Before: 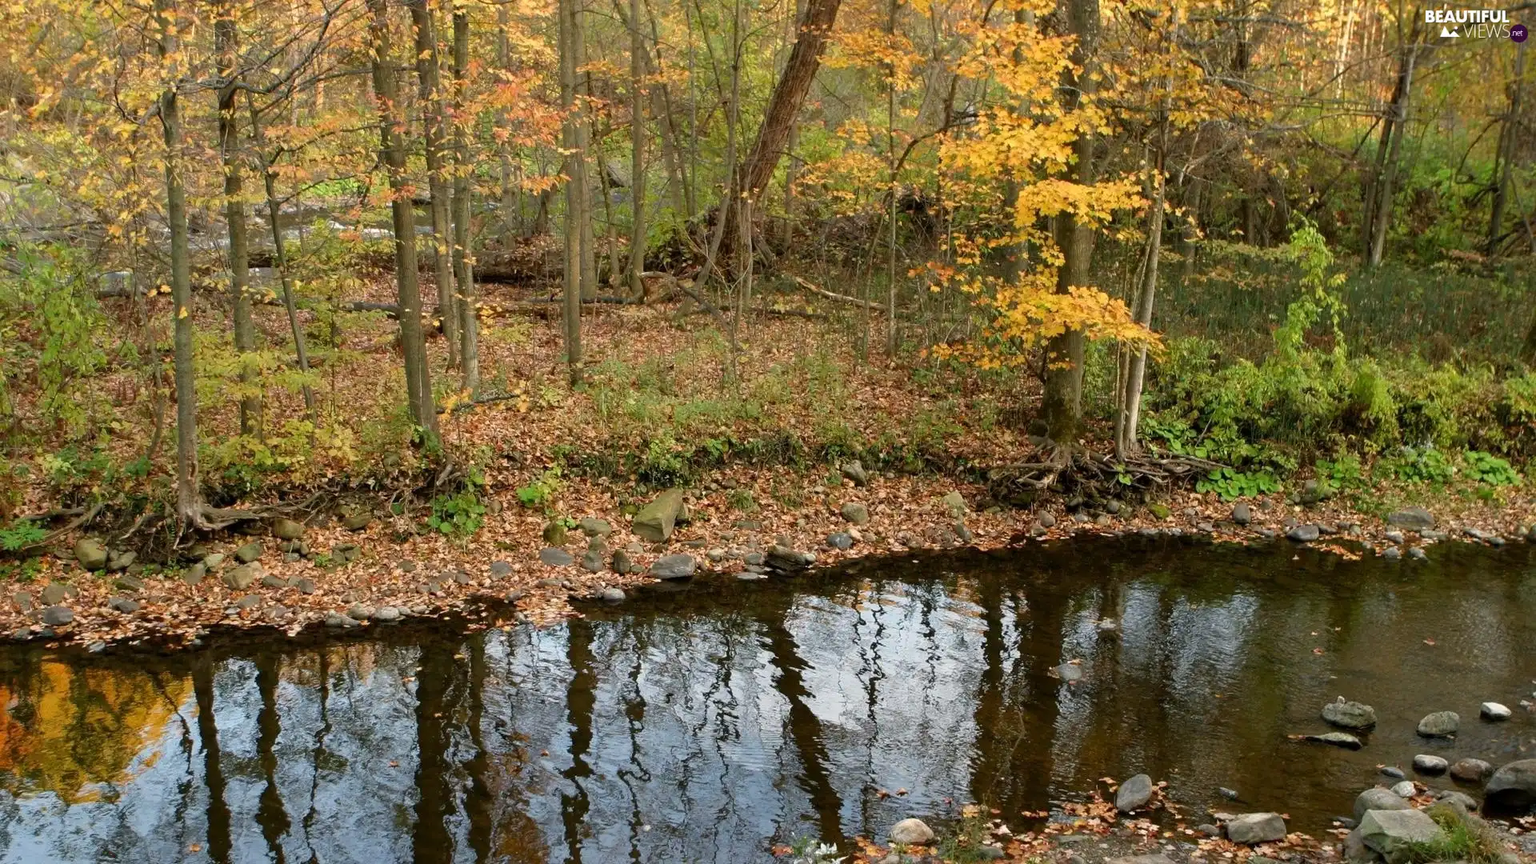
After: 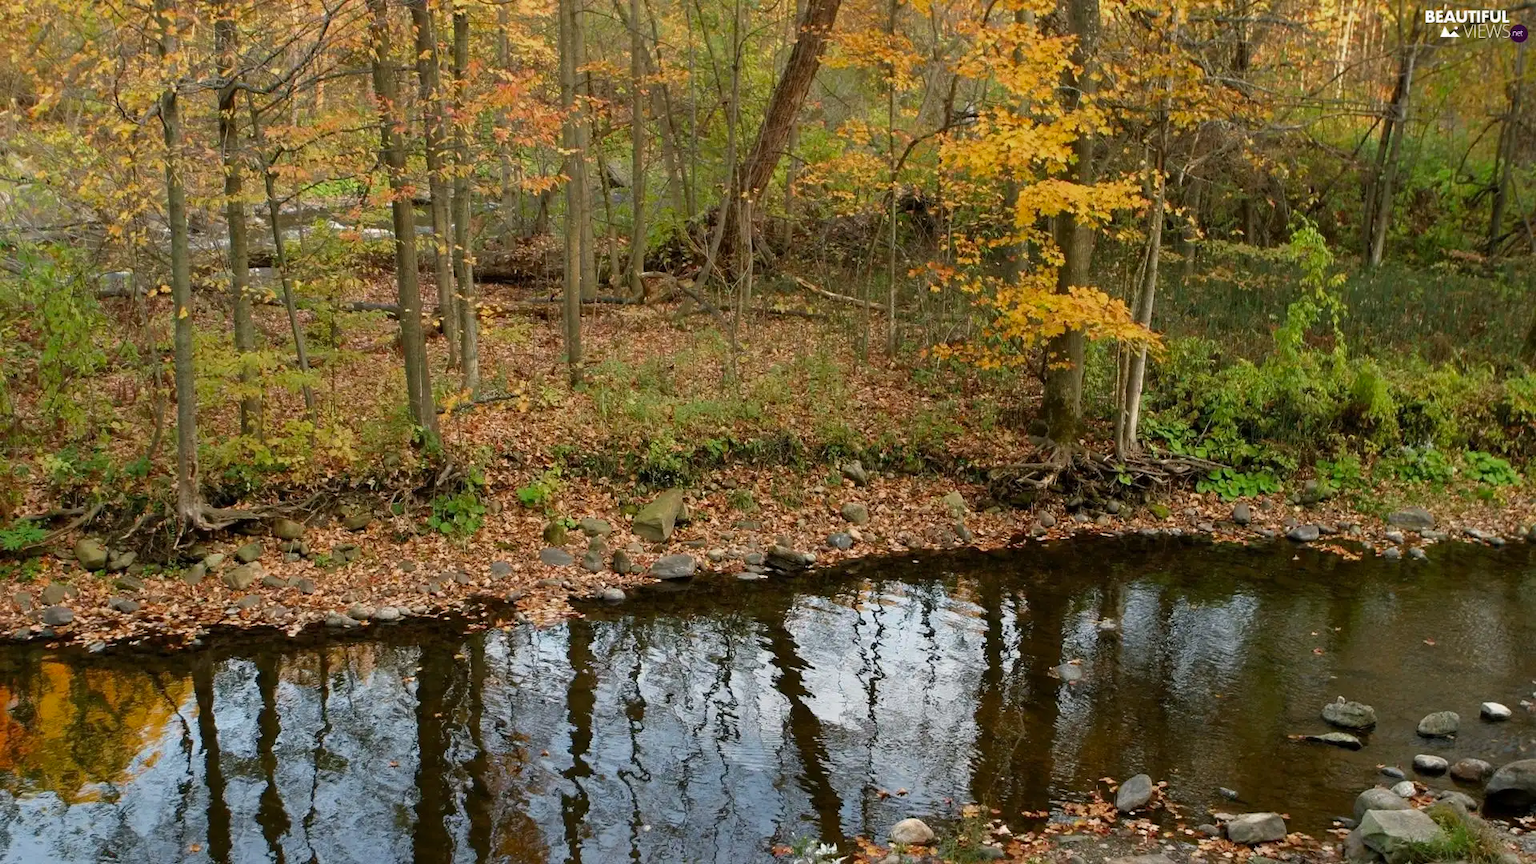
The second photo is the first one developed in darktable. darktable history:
color zones: curves: ch0 [(0, 0.444) (0.143, 0.442) (0.286, 0.441) (0.429, 0.441) (0.571, 0.441) (0.714, 0.441) (0.857, 0.442) (1, 0.444)]
